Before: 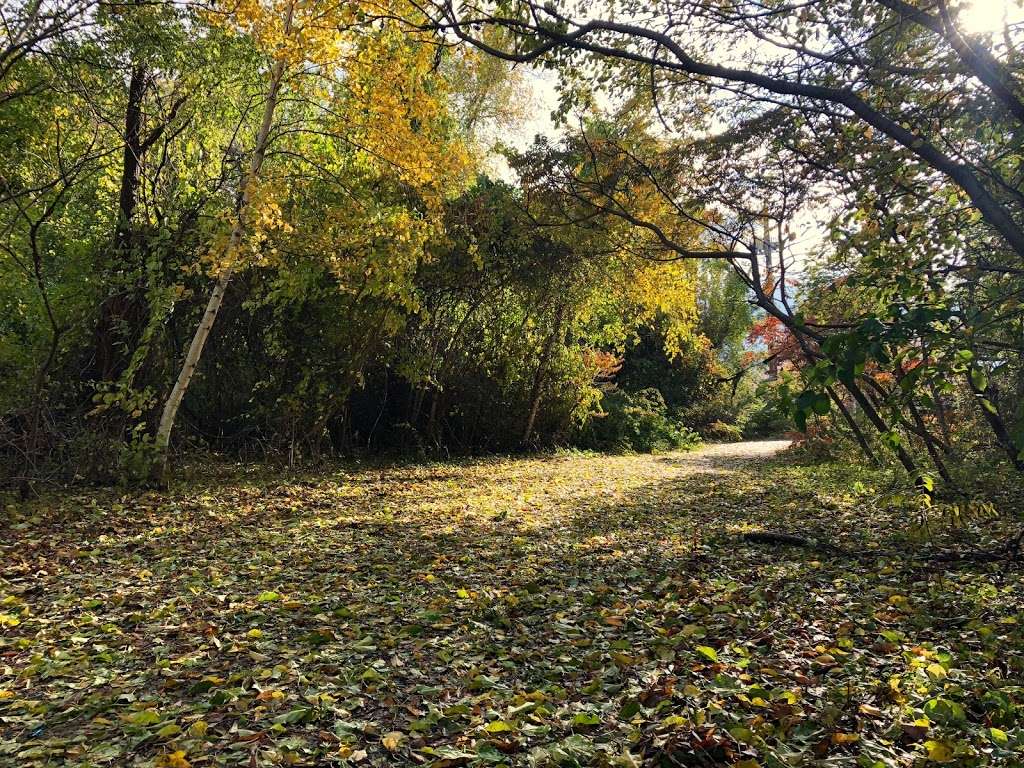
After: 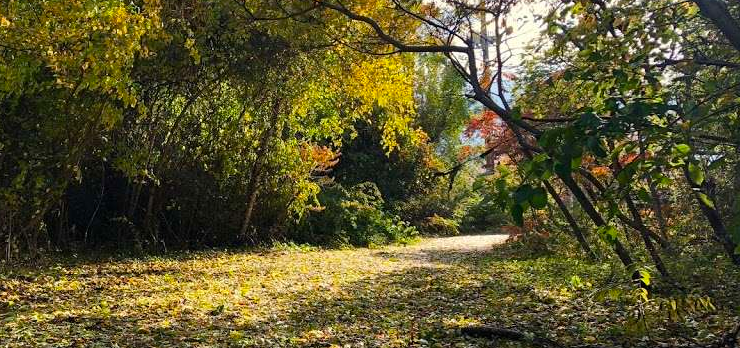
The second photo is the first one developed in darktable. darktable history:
color balance rgb: perceptual saturation grading › global saturation 19.97%
crop and rotate: left 27.645%, top 26.869%, bottom 27.75%
